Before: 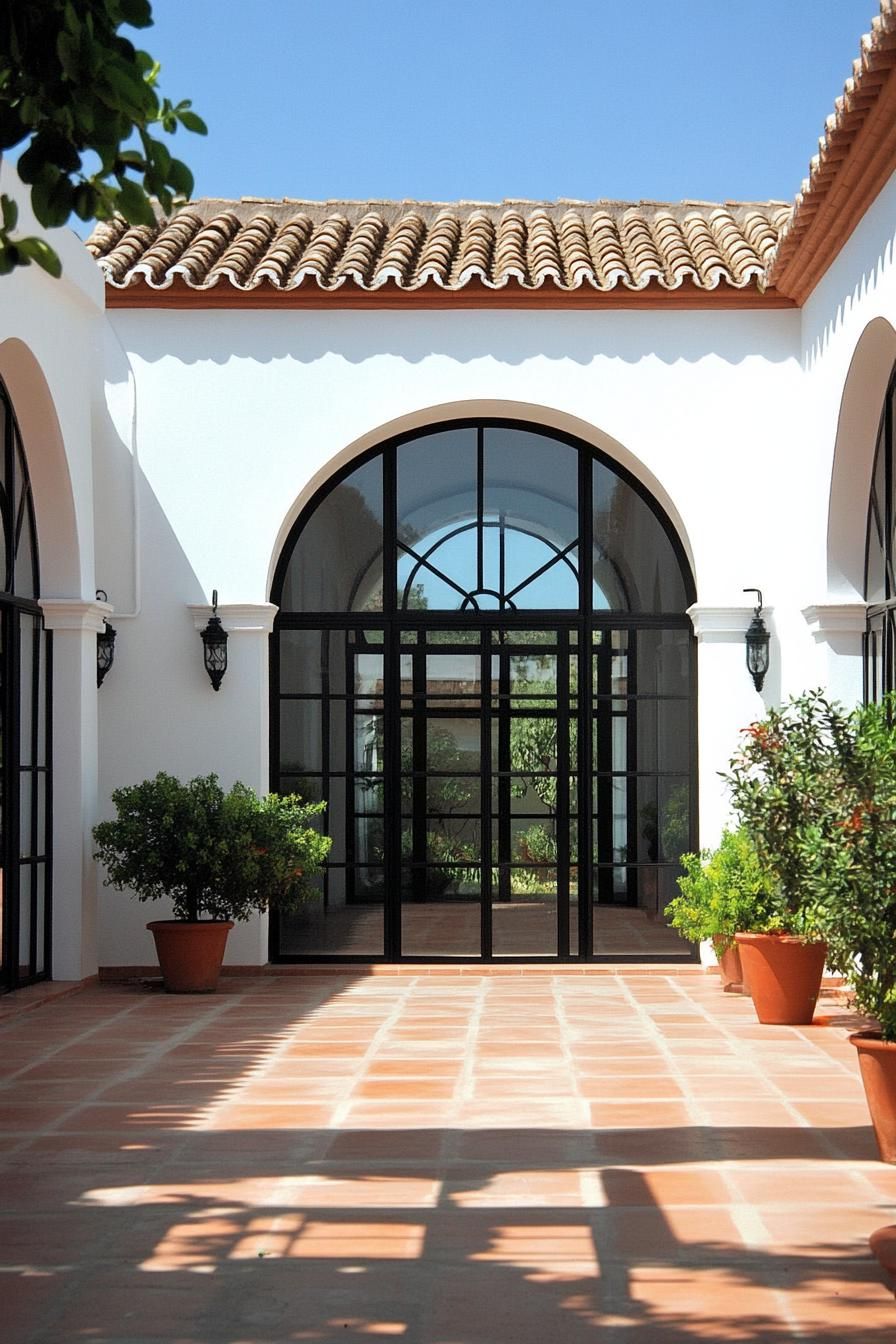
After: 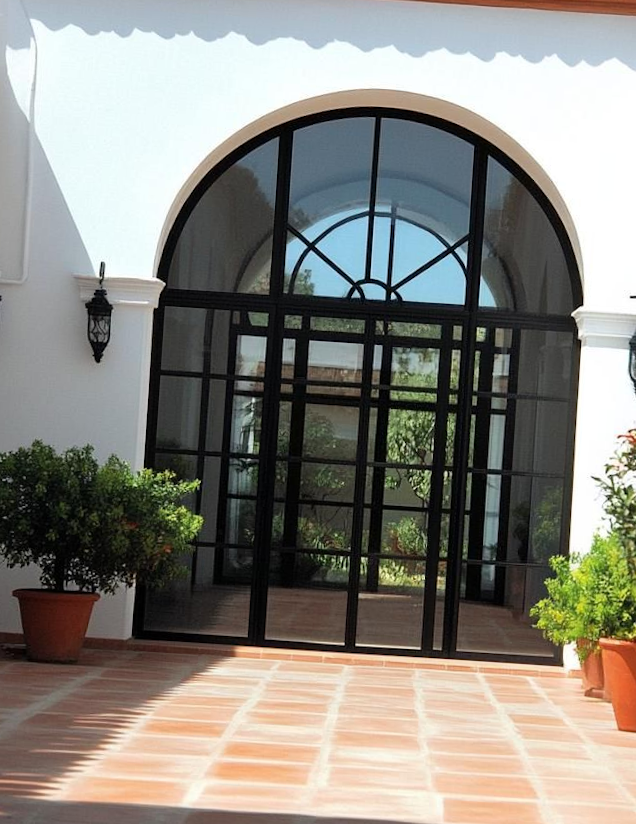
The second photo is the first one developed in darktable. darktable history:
crop and rotate: angle -3.75°, left 9.745%, top 20.766%, right 12.383%, bottom 11.981%
